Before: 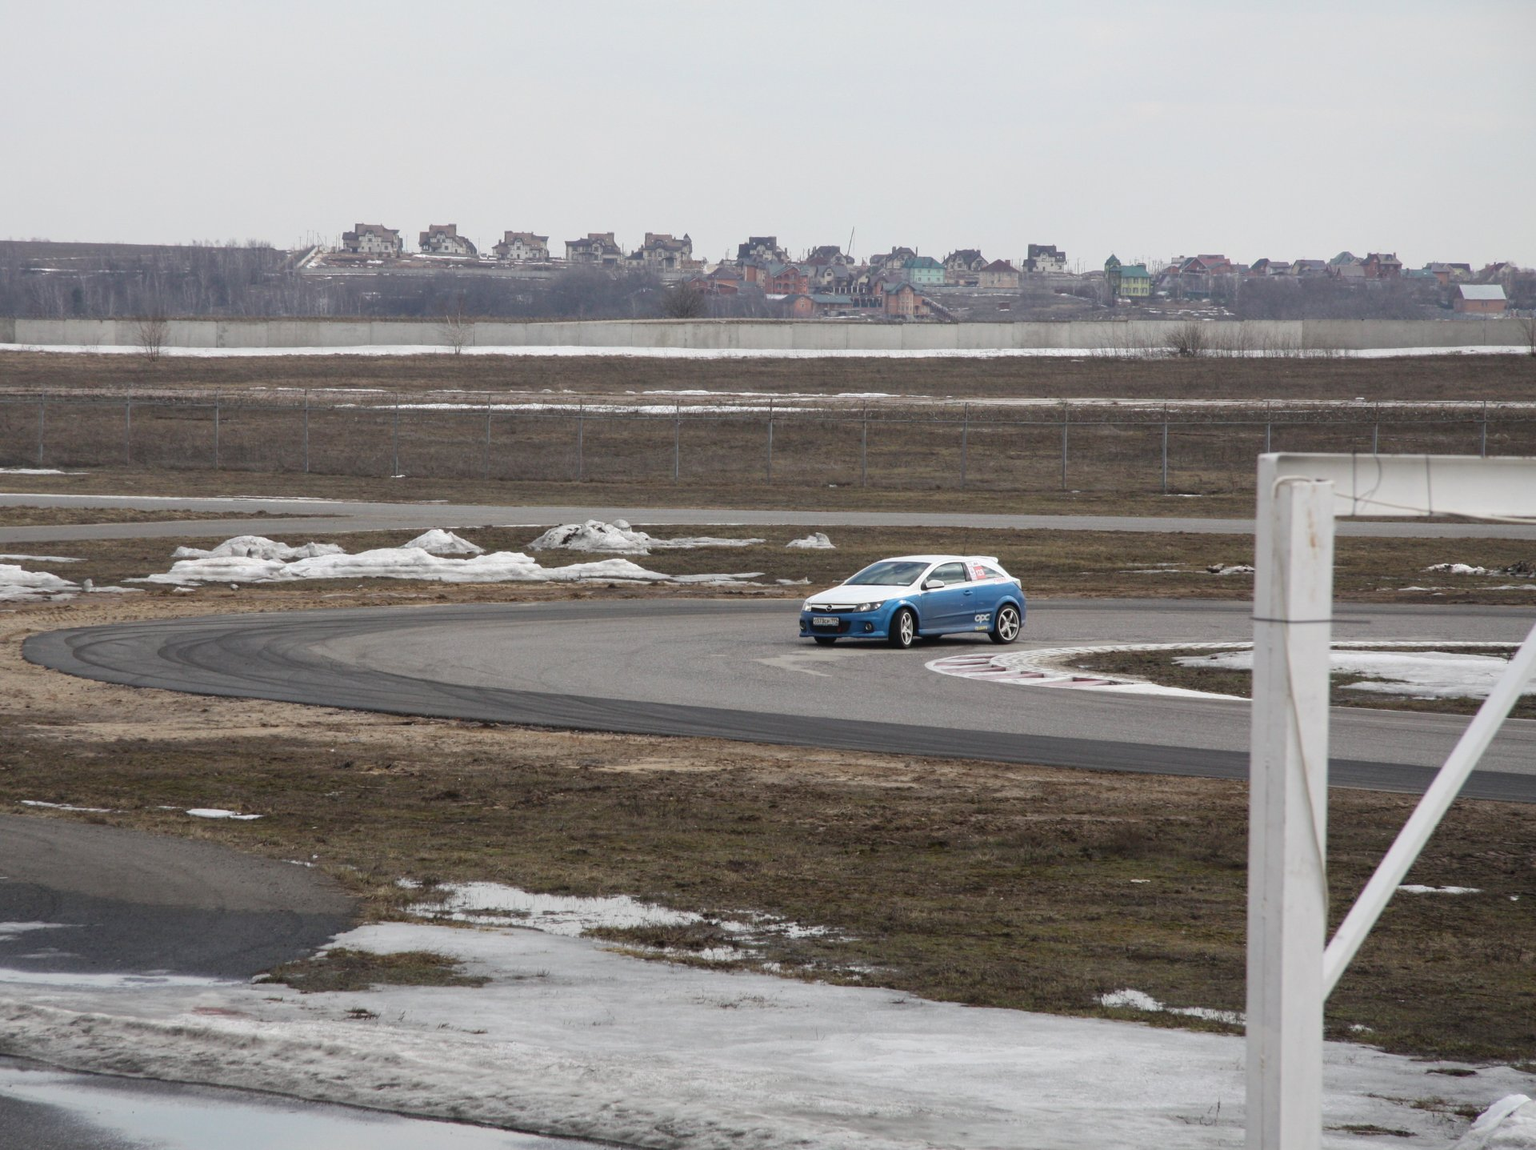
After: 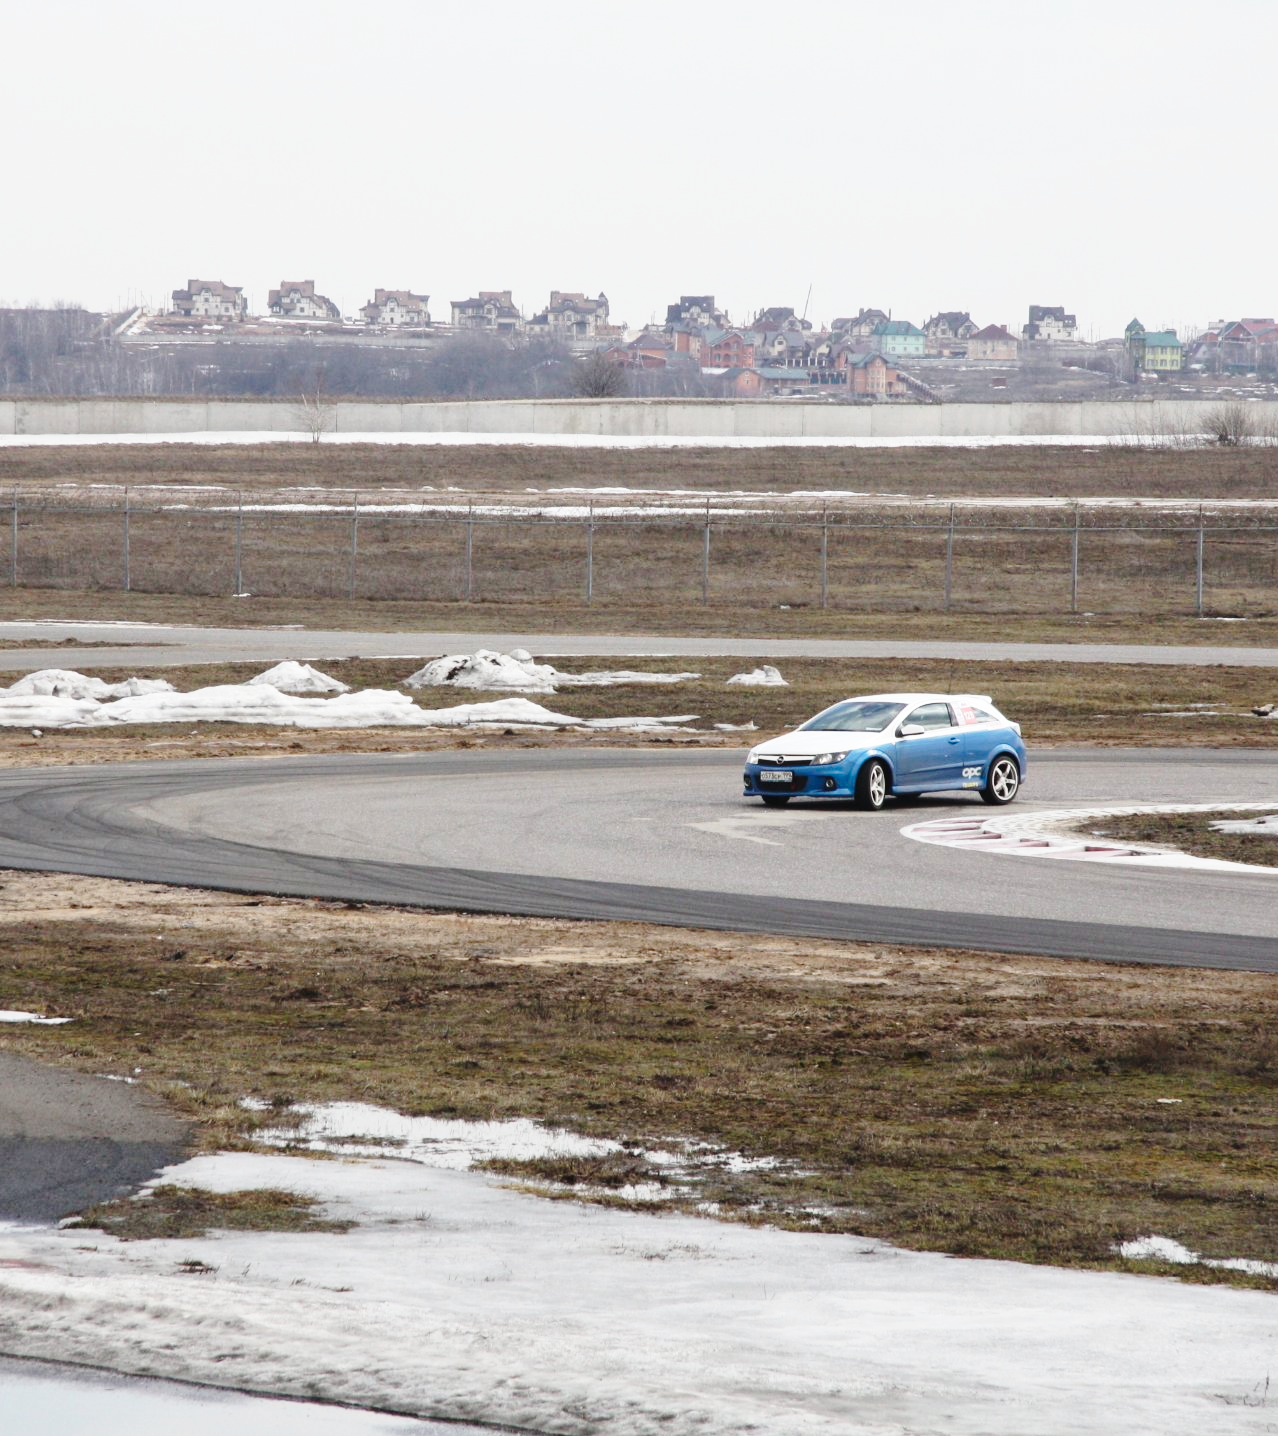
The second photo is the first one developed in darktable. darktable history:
crop and rotate: left 13.371%, right 20.039%
base curve: curves: ch0 [(0, 0) (0.028, 0.03) (0.121, 0.232) (0.46, 0.748) (0.859, 0.968) (1, 1)], preserve colors none
